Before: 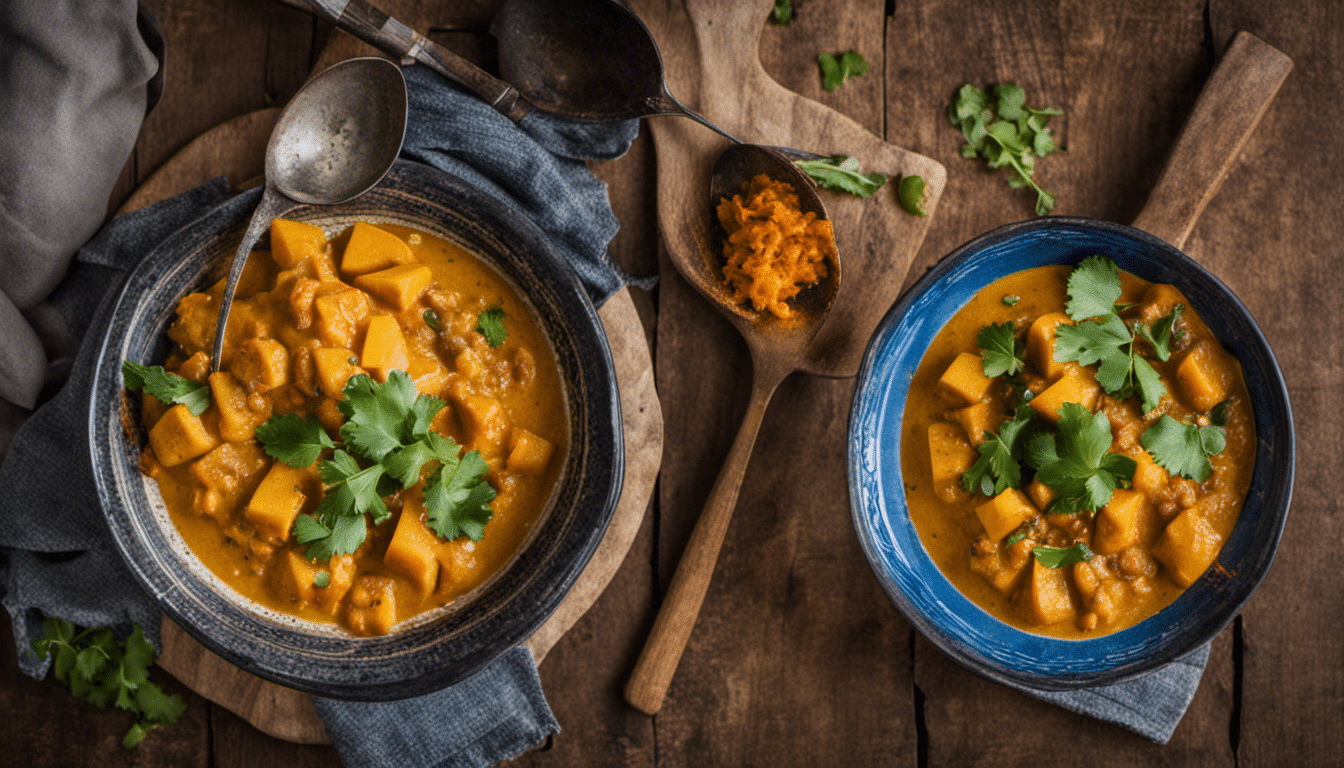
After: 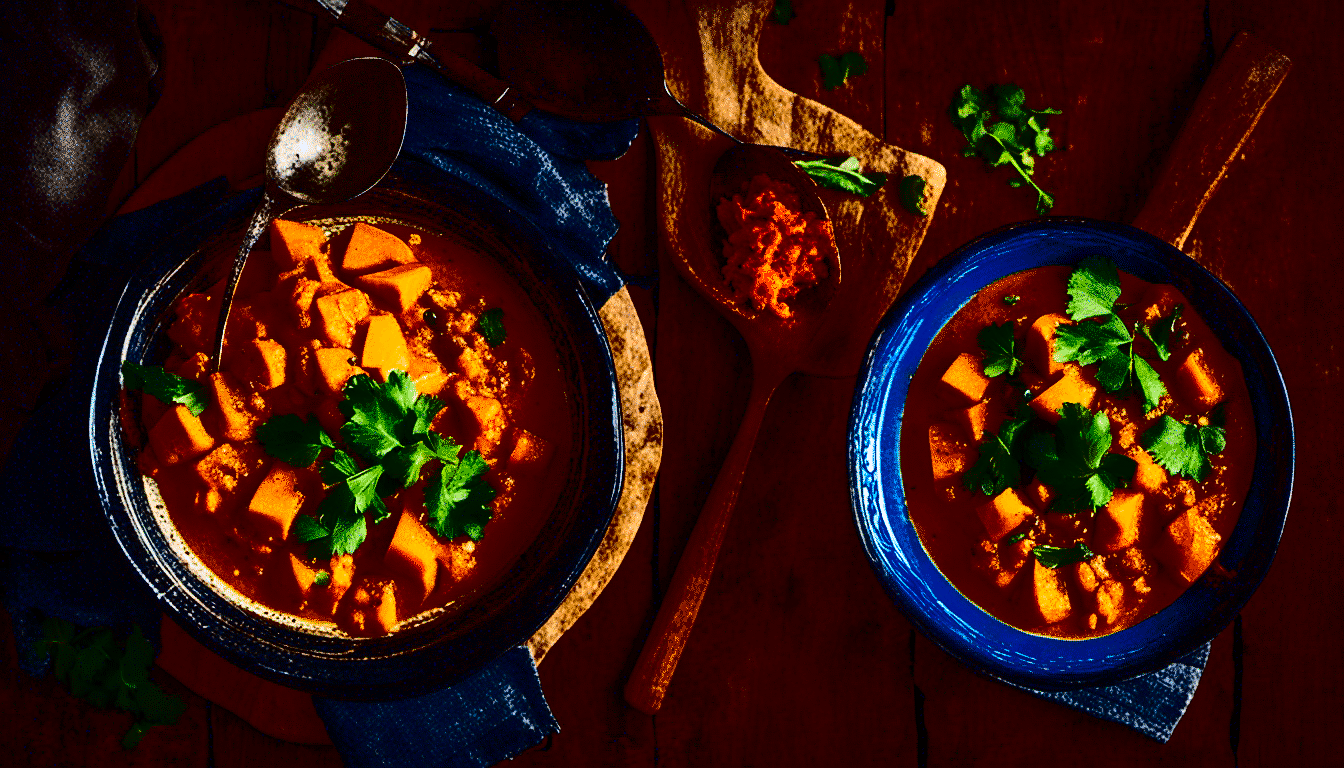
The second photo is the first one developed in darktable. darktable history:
contrast brightness saturation: contrast 0.76, brightness -0.993, saturation 0.982
color balance rgb: shadows lift › luminance -5.067%, shadows lift › chroma 1.06%, shadows lift › hue 218.89°, shadows fall-off 102.664%, perceptual saturation grading › global saturation 30.956%, mask middle-gray fulcrum 22.976%, global vibrance 20%
sharpen: on, module defaults
